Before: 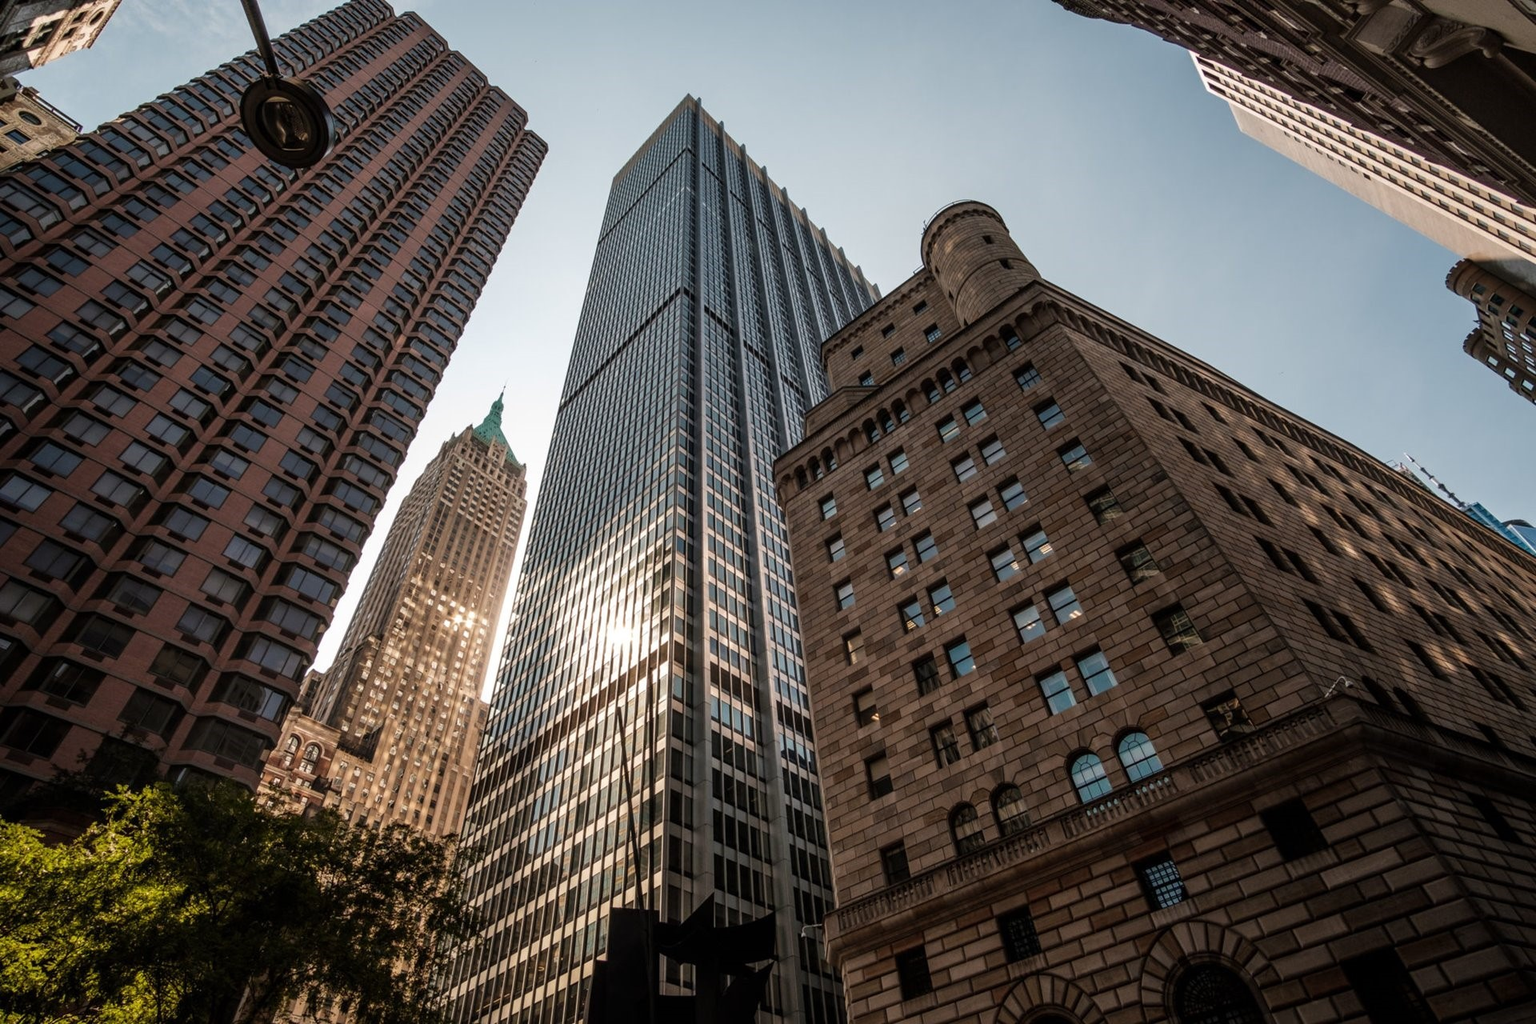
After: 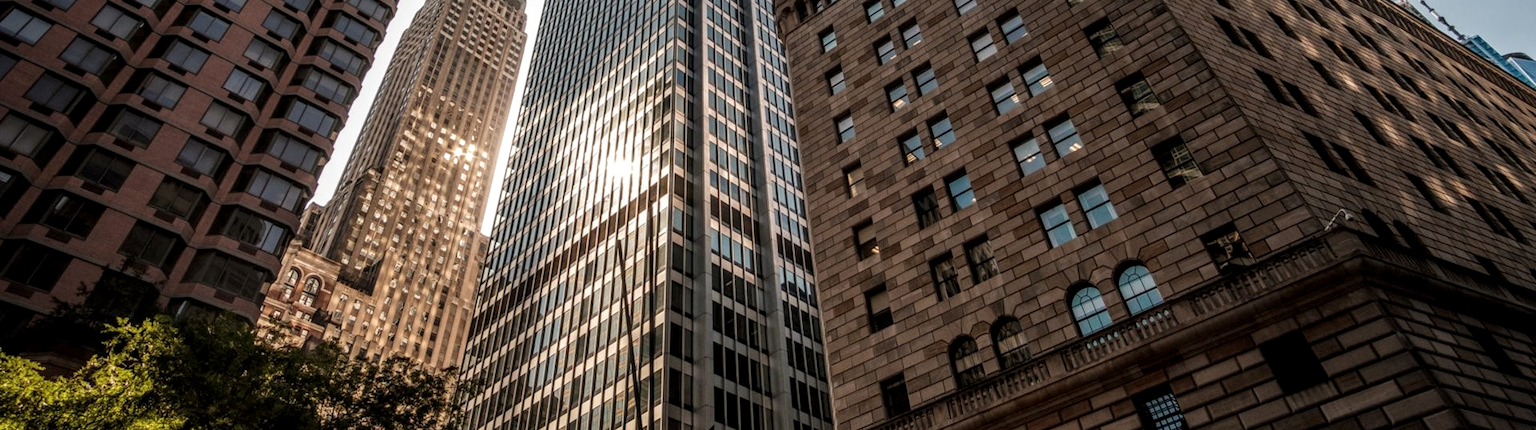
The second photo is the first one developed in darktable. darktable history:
crop: top 45.671%, bottom 12.286%
local contrast: on, module defaults
